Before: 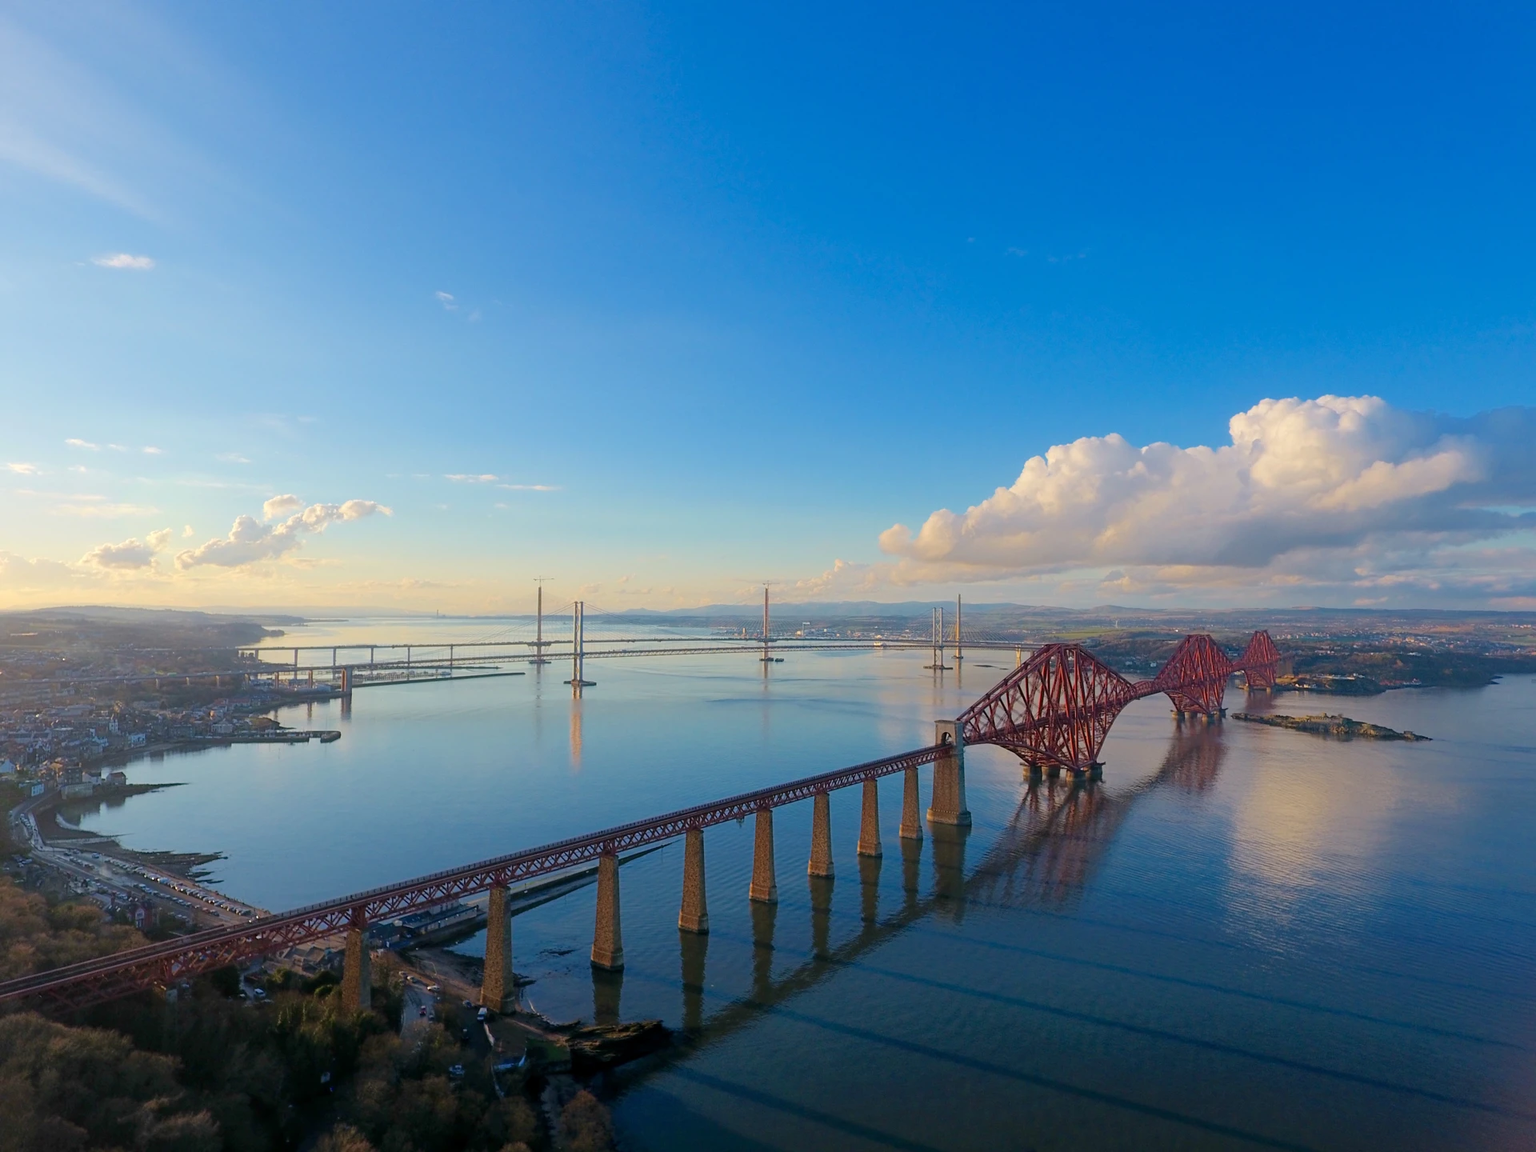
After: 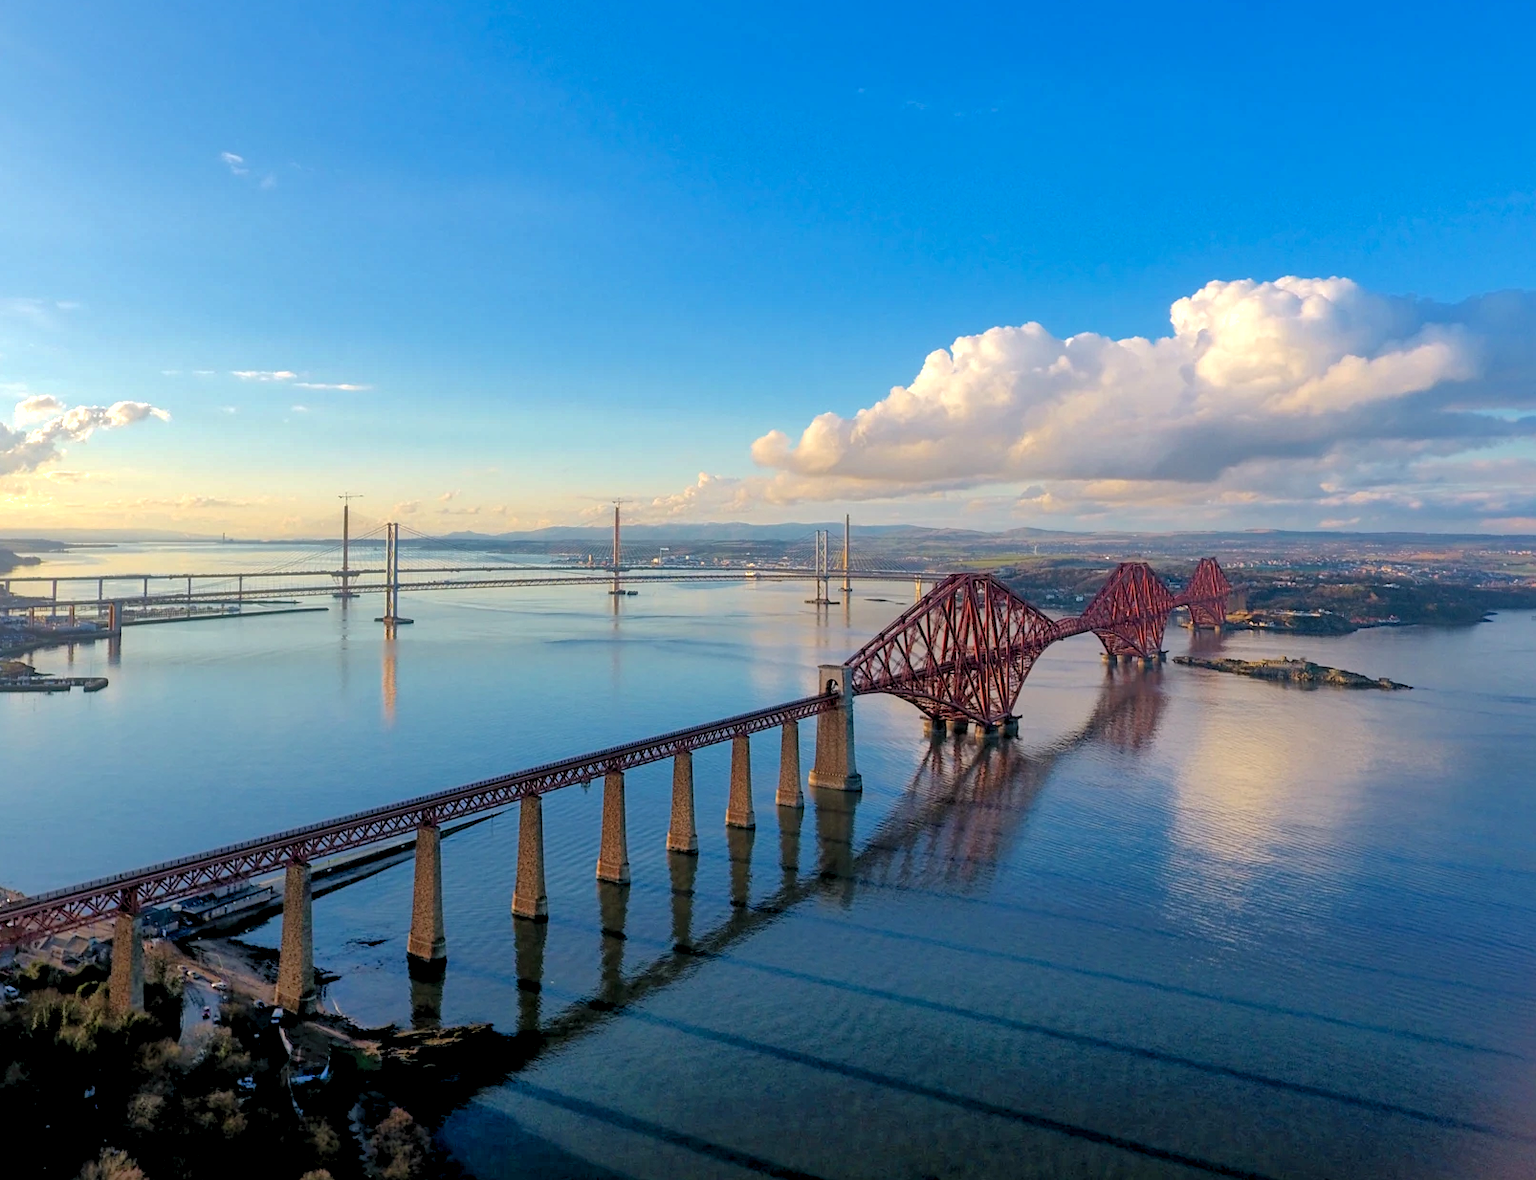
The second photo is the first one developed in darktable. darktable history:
rgb levels: levels [[0.01, 0.419, 0.839], [0, 0.5, 1], [0, 0.5, 1]]
shadows and highlights: on, module defaults
exposure: exposure 0.15 EV, compensate highlight preservation false
crop: left 16.315%, top 14.246%
local contrast: shadows 94%
